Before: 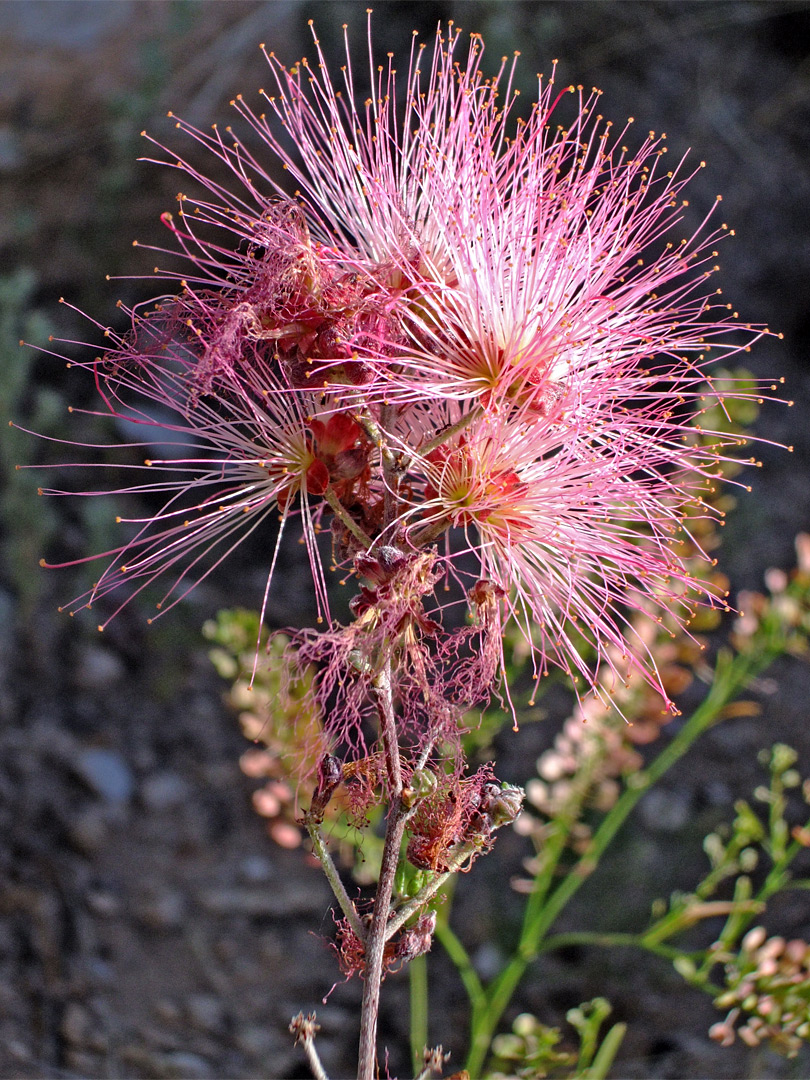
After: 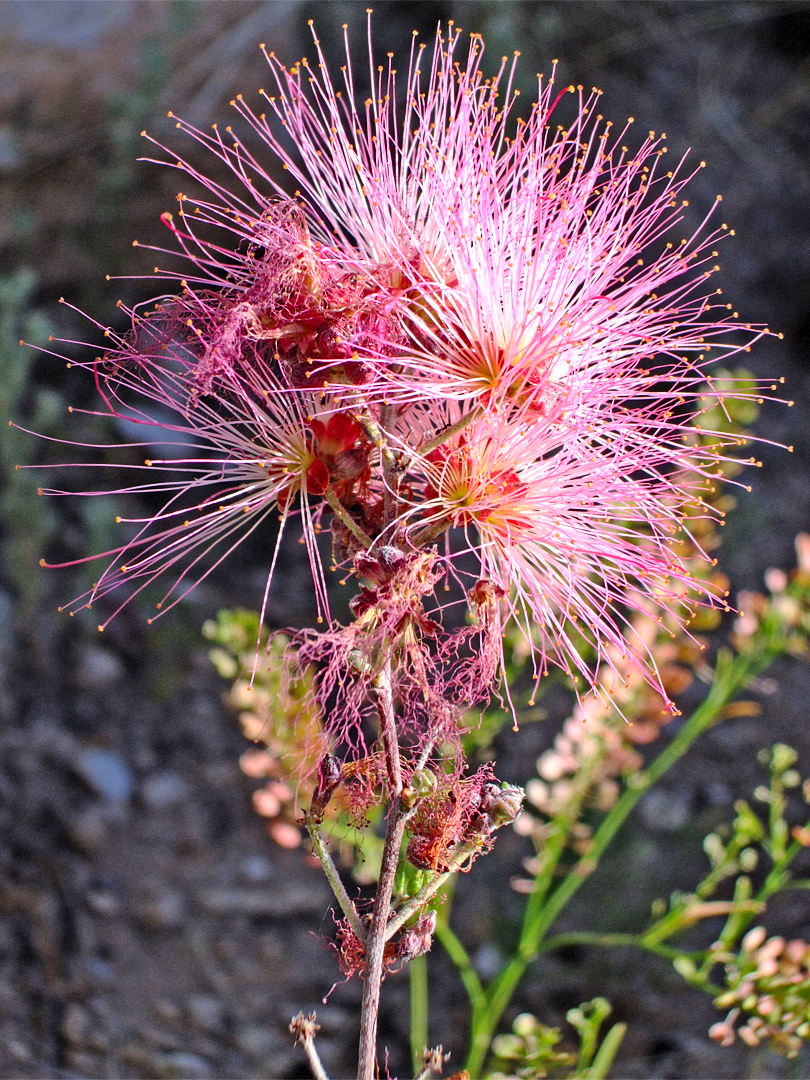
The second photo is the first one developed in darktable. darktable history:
contrast brightness saturation: contrast 0.197, brightness 0.169, saturation 0.224
